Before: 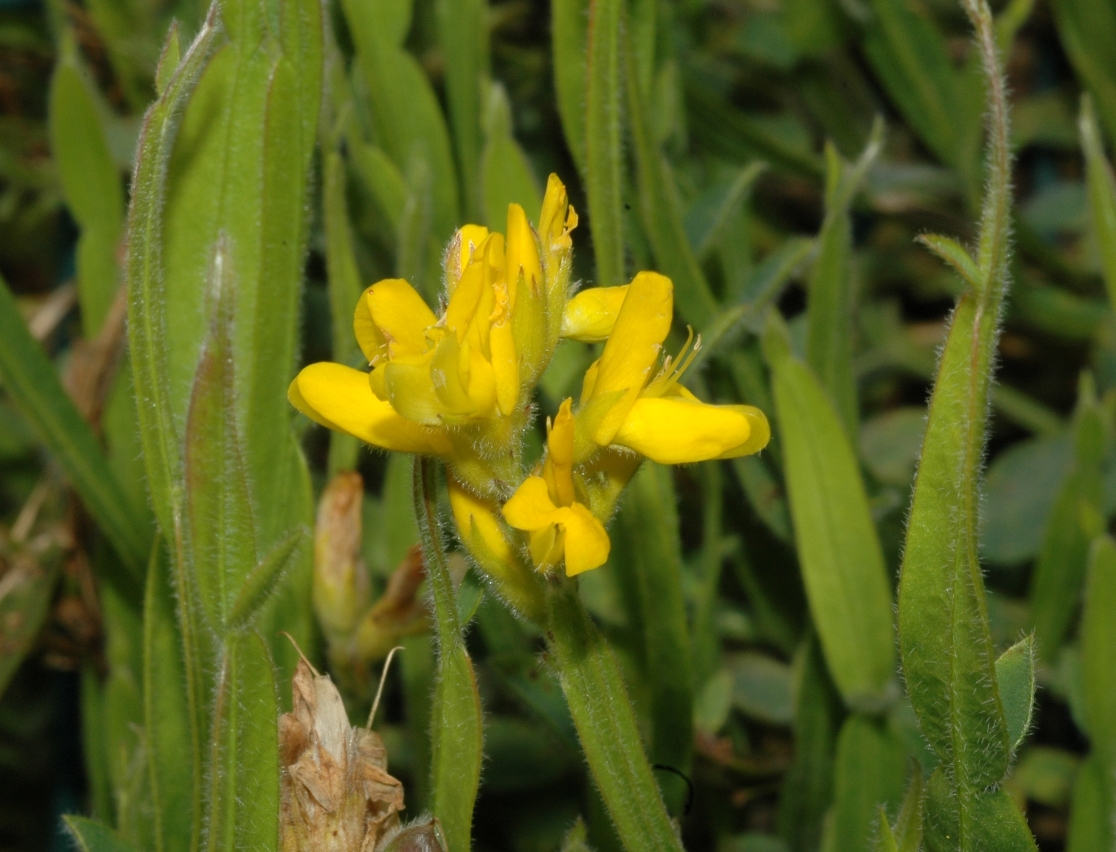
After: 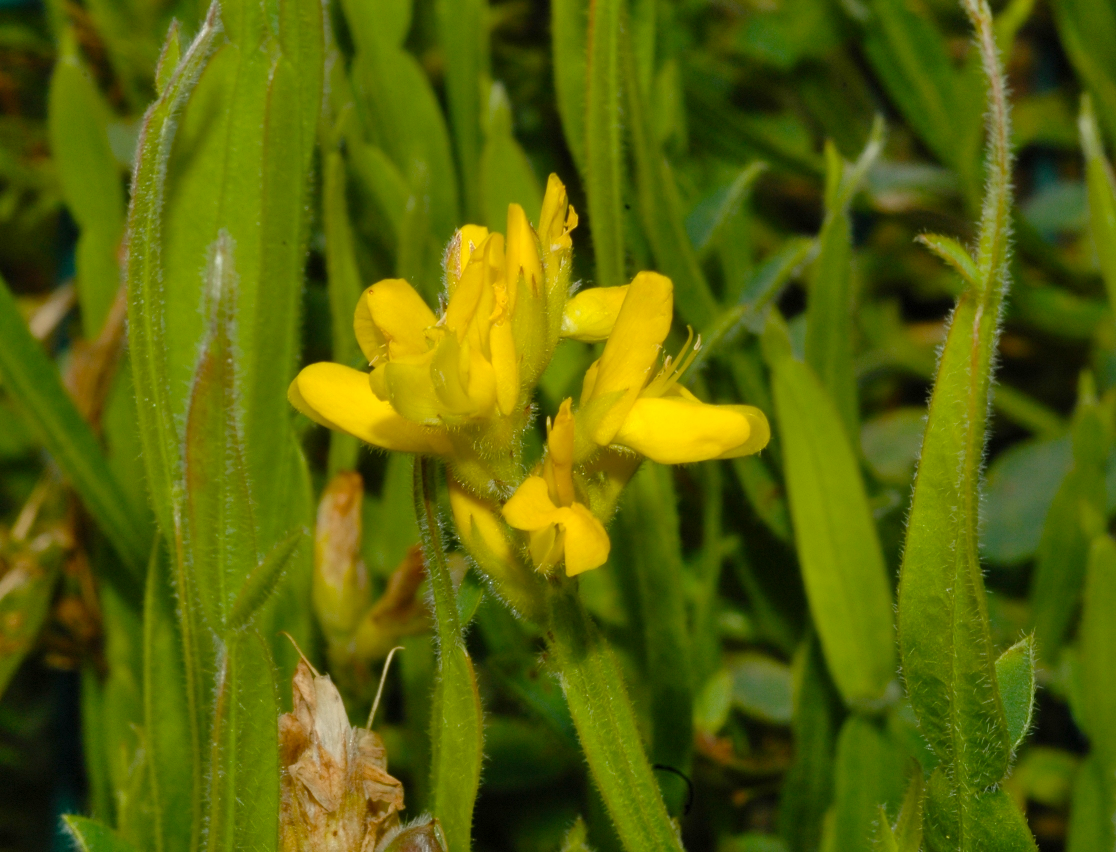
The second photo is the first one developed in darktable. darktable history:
color balance rgb: perceptual saturation grading › global saturation 20%, perceptual saturation grading › highlights -14.439%, perceptual saturation grading › shadows 49.244%
shadows and highlights: low approximation 0.01, soften with gaussian
